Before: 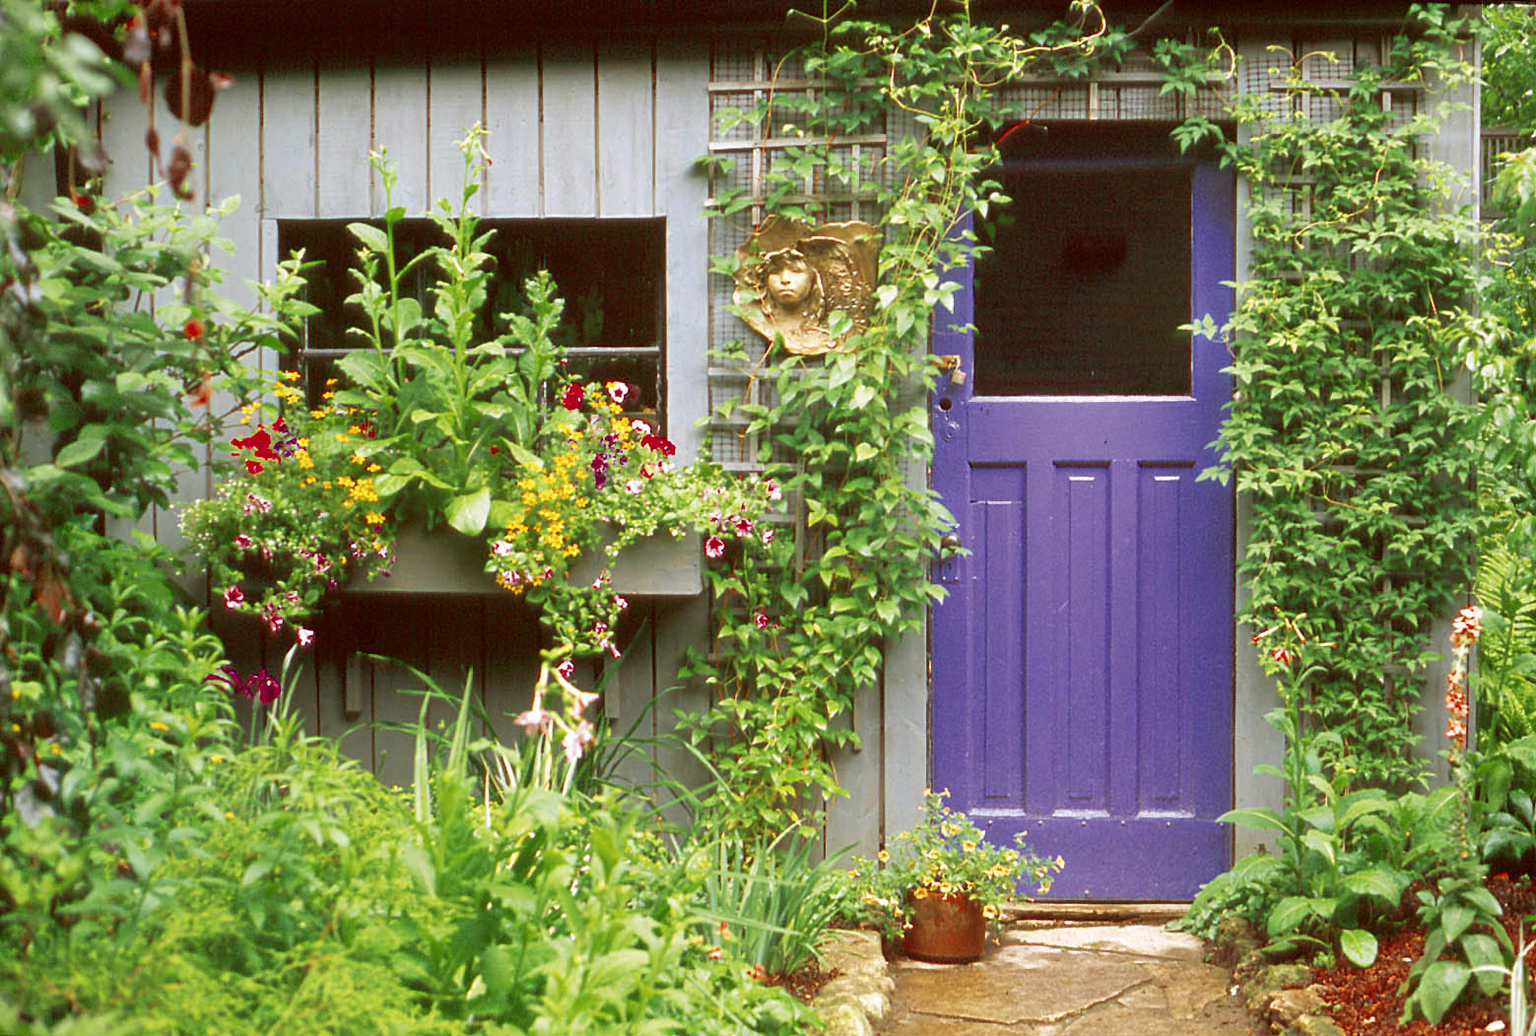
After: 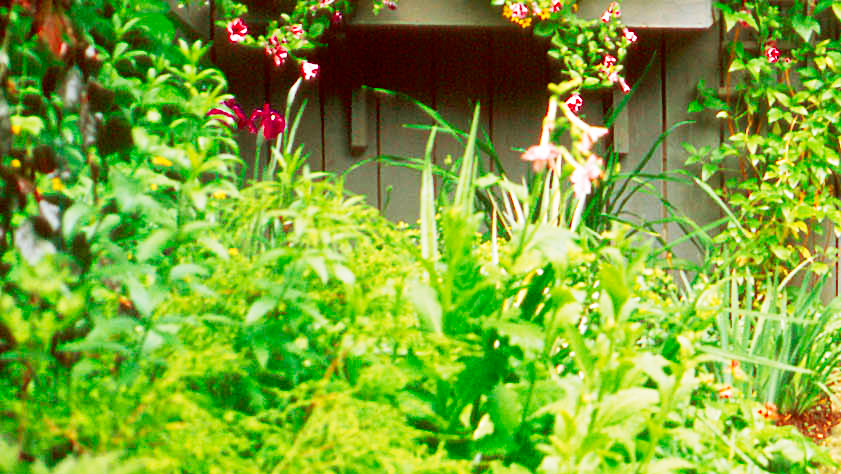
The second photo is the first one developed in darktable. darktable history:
crop and rotate: top 54.815%, right 46.038%, bottom 0.107%
tone curve: curves: ch0 [(0, 0) (0.055, 0.05) (0.258, 0.287) (0.434, 0.526) (0.517, 0.648) (0.745, 0.874) (1, 1)]; ch1 [(0, 0) (0.346, 0.307) (0.418, 0.383) (0.46, 0.439) (0.482, 0.493) (0.502, 0.503) (0.517, 0.514) (0.55, 0.561) (0.588, 0.603) (0.646, 0.688) (1, 1)]; ch2 [(0, 0) (0.346, 0.34) (0.431, 0.45) (0.485, 0.499) (0.5, 0.503) (0.527, 0.525) (0.545, 0.562) (0.679, 0.706) (1, 1)], preserve colors none
